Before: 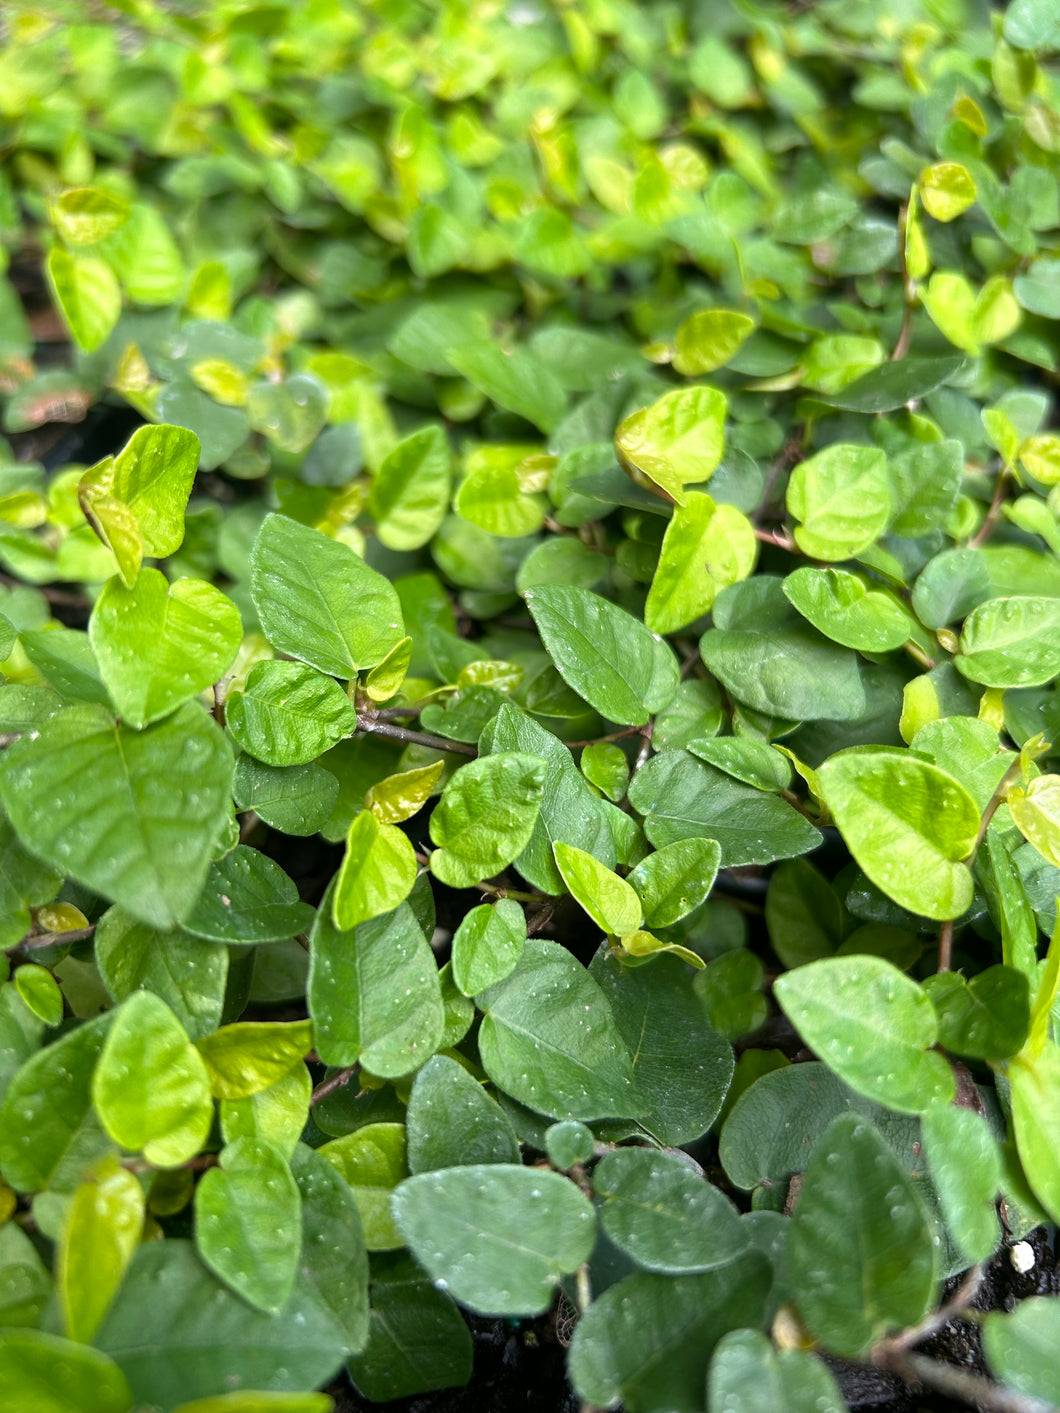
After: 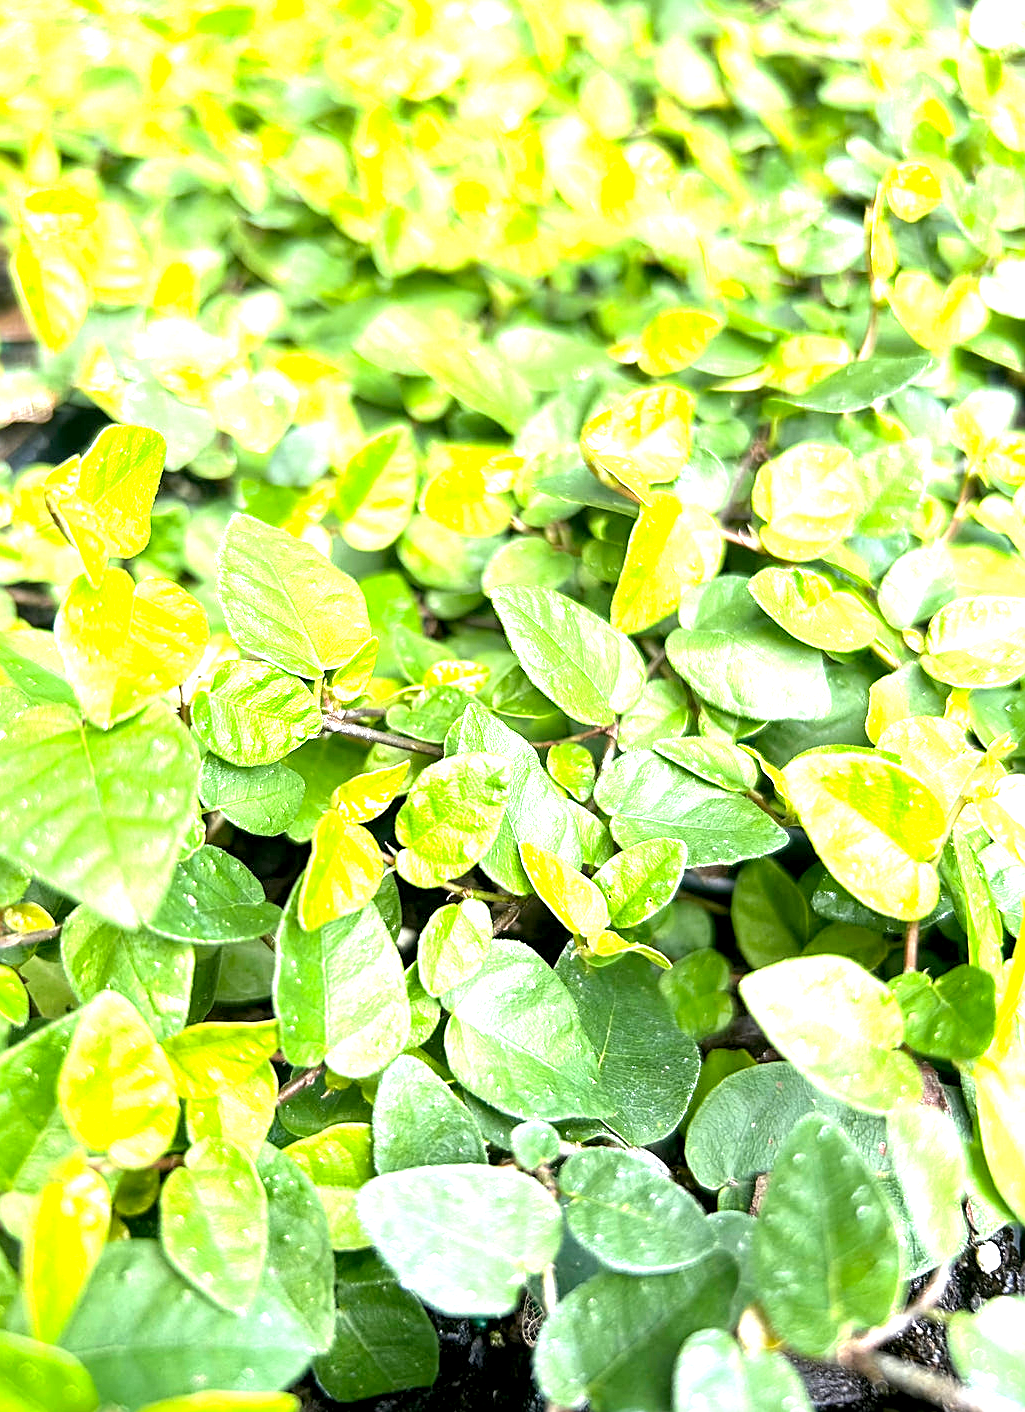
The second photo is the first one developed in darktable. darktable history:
sharpen: amount 0.55
crop and rotate: left 3.238%
exposure: black level correction 0.001, exposure 2 EV, compensate highlight preservation false
